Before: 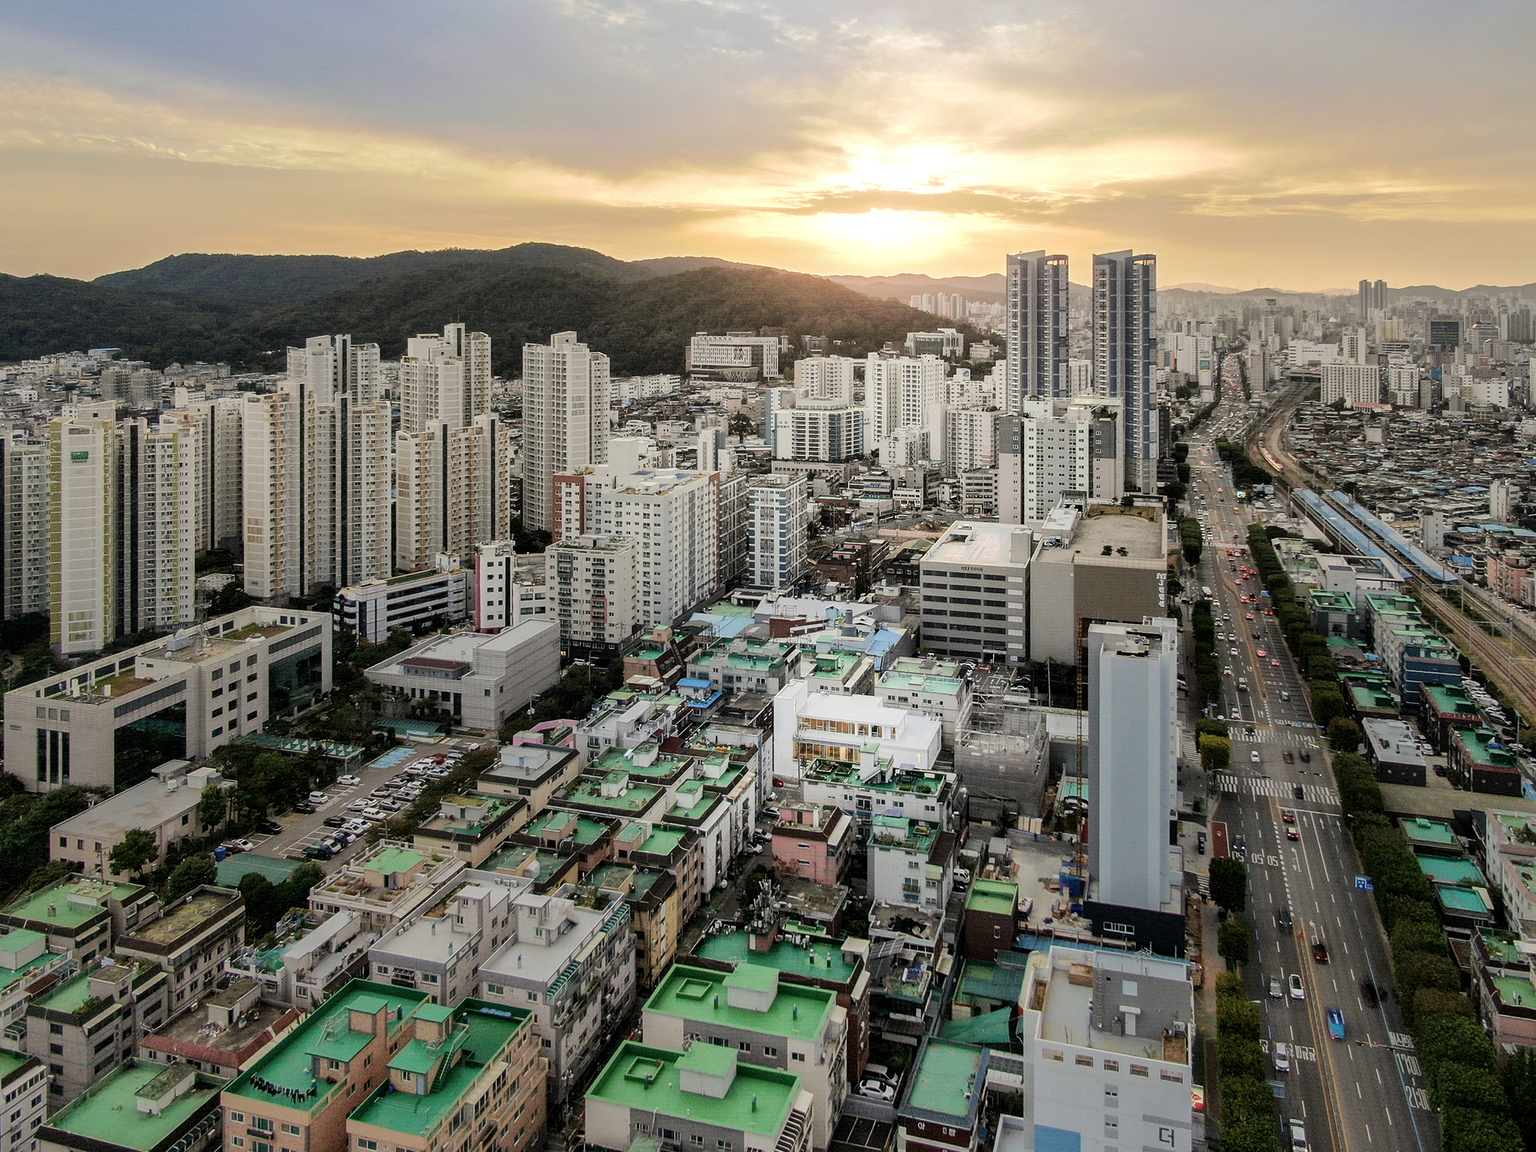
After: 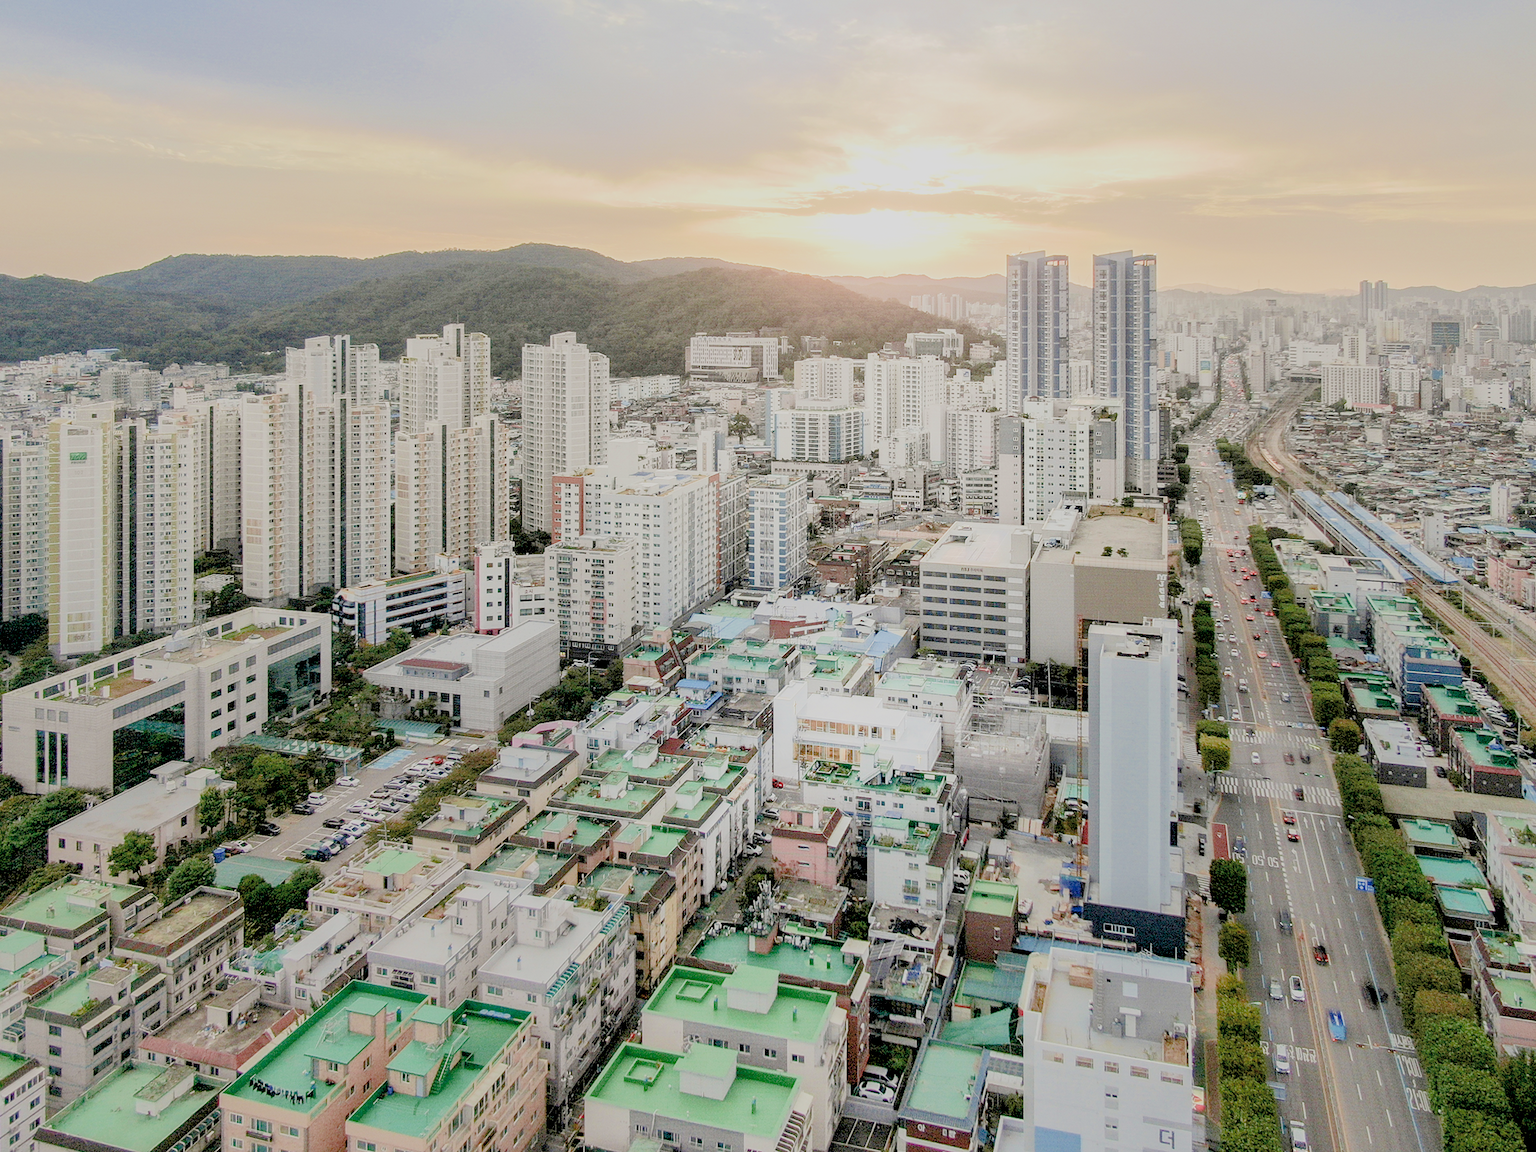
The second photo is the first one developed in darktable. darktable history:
color balance rgb: shadows lift › luminance -9.181%, global offset › luminance -0.484%, linear chroma grading › shadows -10.103%, linear chroma grading › global chroma 19.839%, perceptual saturation grading › global saturation 20%, perceptual saturation grading › highlights -48.986%, perceptual saturation grading › shadows 24.582%
exposure: black level correction 0.001, exposure 2.635 EV, compensate exposure bias true, compensate highlight preservation false
filmic rgb: black relative exposure -13.93 EV, white relative exposure 7.95 EV, threshold 2.97 EV, hardness 3.74, latitude 49.1%, contrast 0.501, enable highlight reconstruction true
crop and rotate: left 0.143%, bottom 0.002%
